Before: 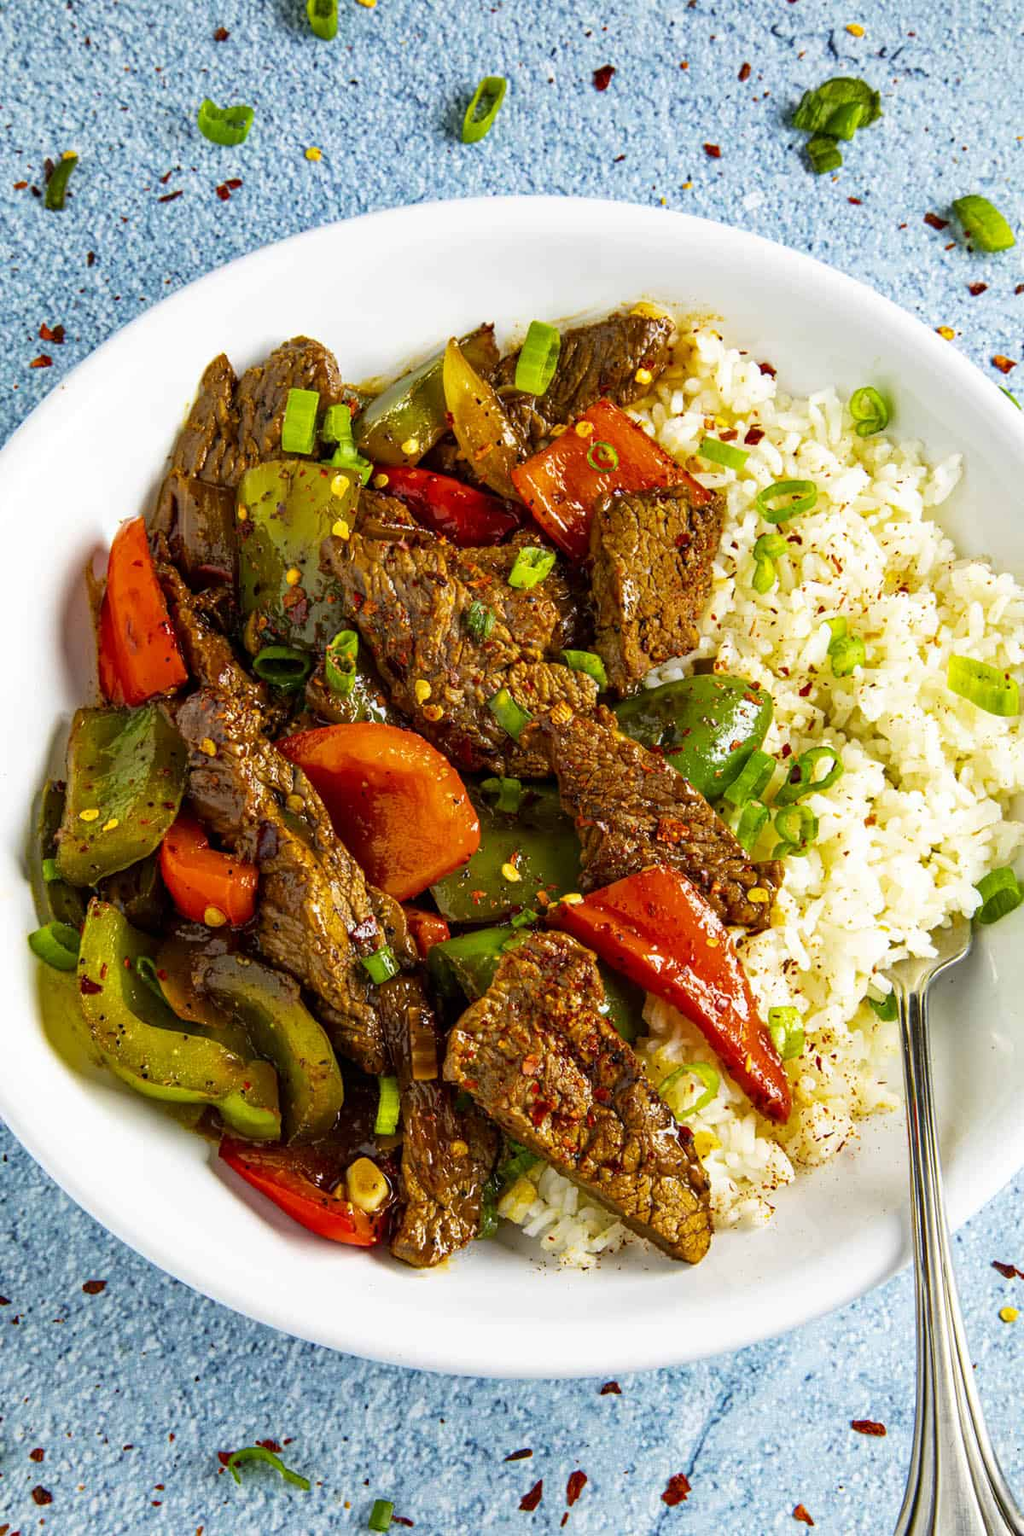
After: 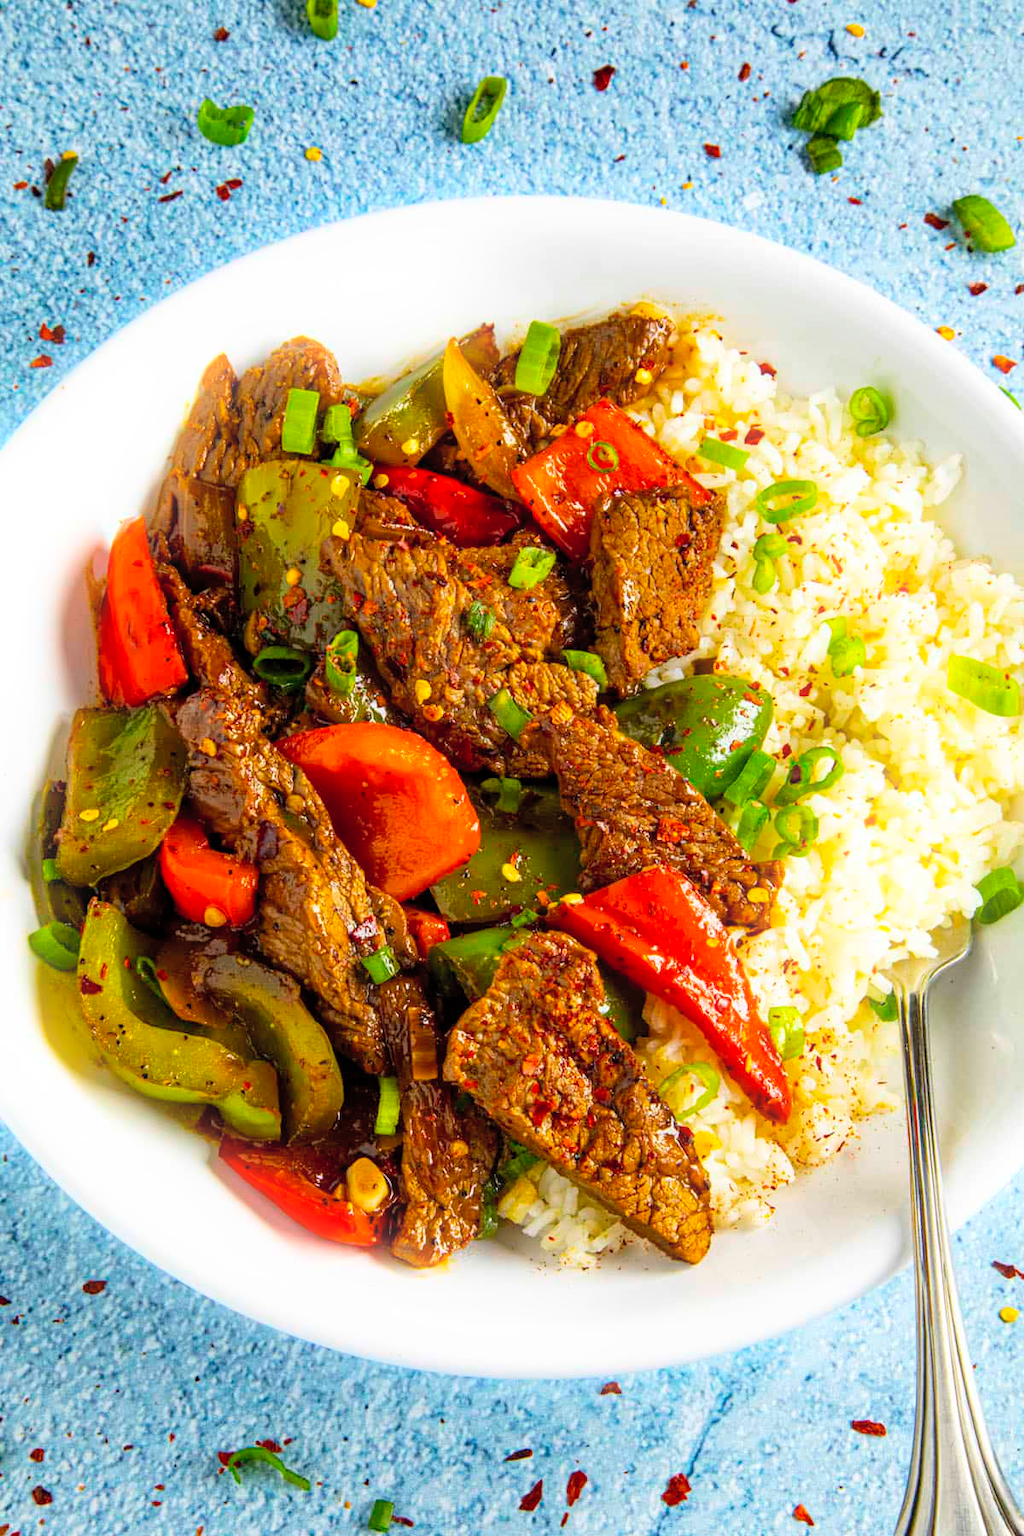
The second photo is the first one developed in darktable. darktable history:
color balance: input saturation 99%
bloom: size 9%, threshold 100%, strength 7%
contrast brightness saturation: brightness 0.09, saturation 0.19
